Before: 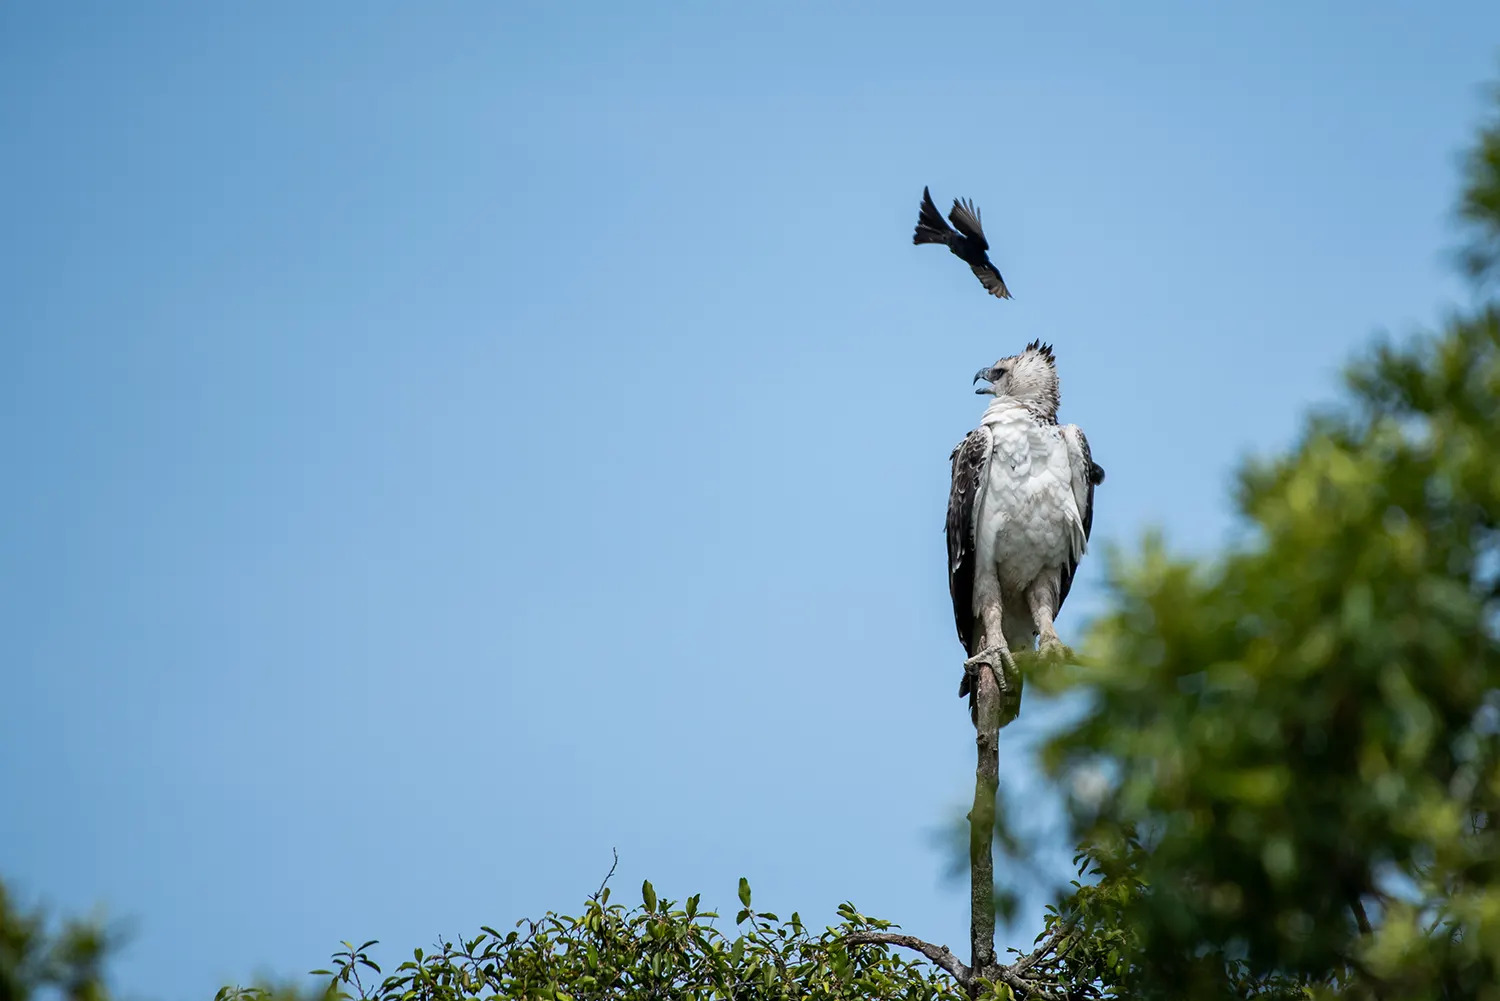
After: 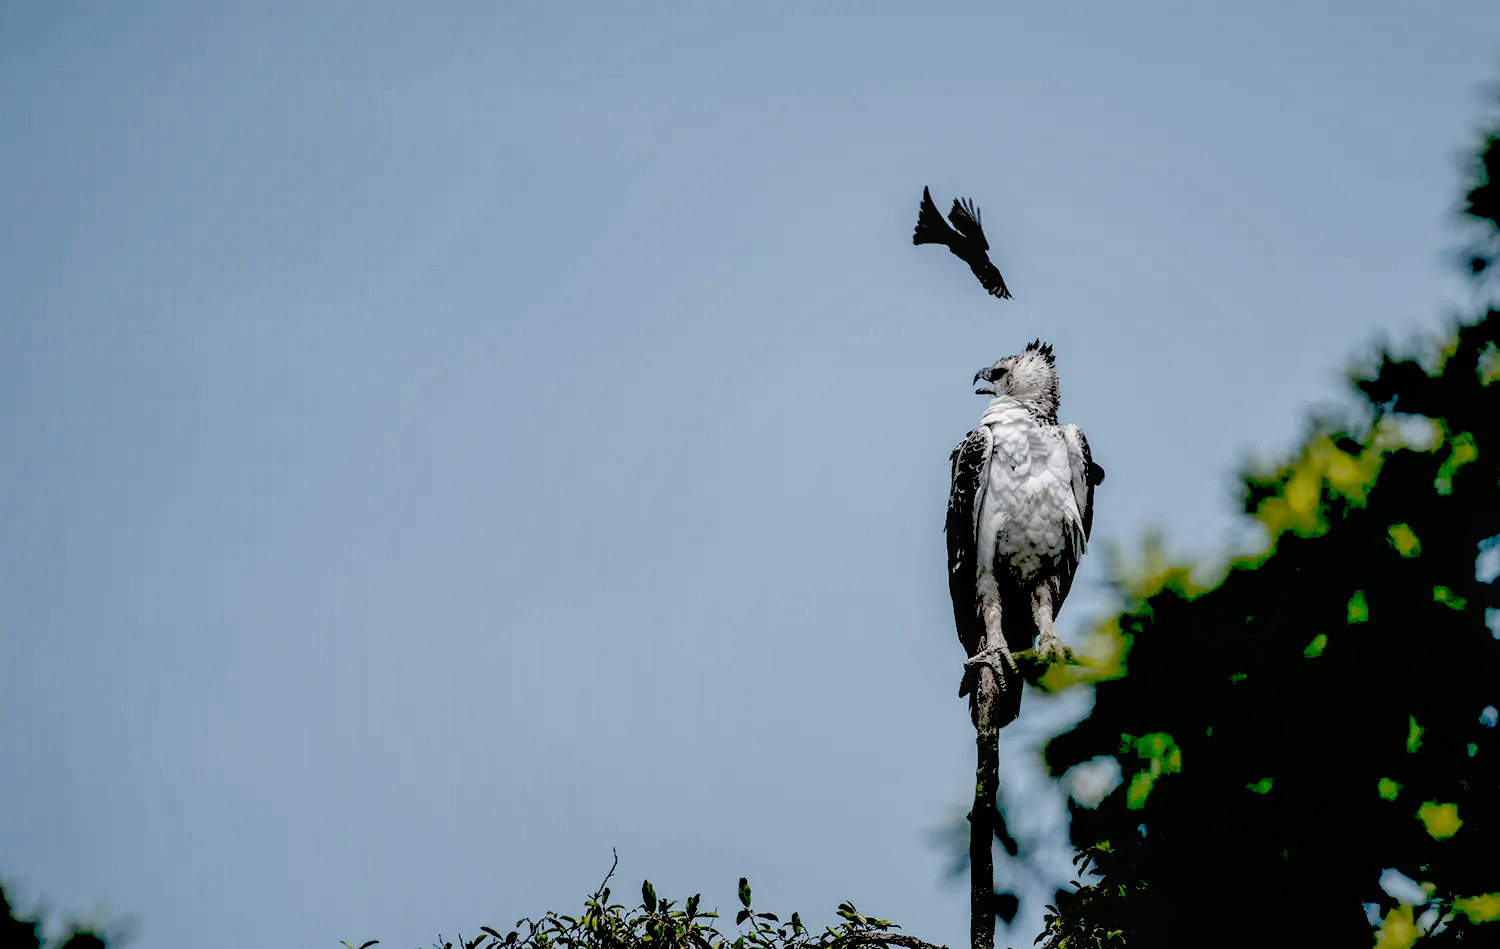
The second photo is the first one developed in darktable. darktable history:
local contrast: on, module defaults
crop and rotate: top 0%, bottom 5.097%
shadows and highlights: on, module defaults
exposure: black level correction 0.1, exposure -0.092 EV, compensate highlight preservation false
contrast brightness saturation: brightness 0.18, saturation -0.5
